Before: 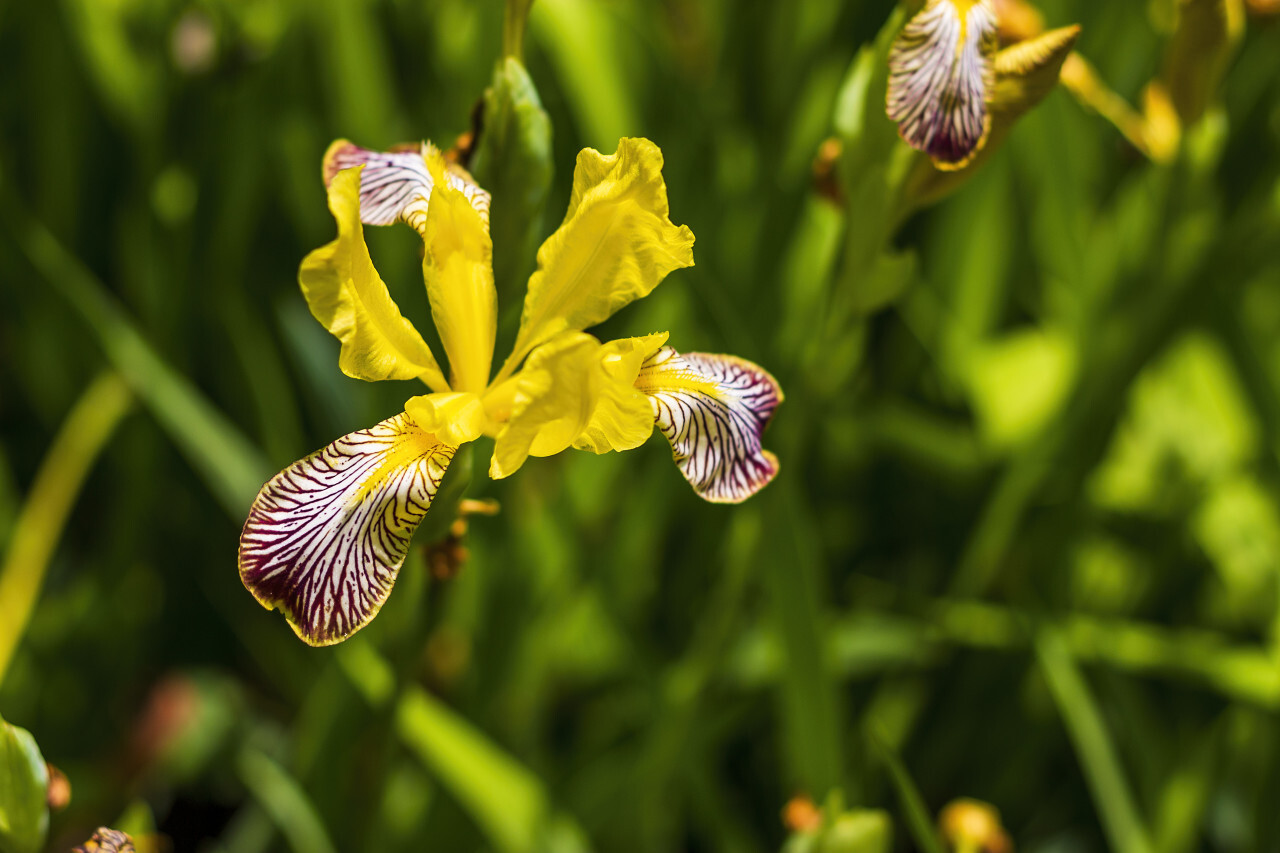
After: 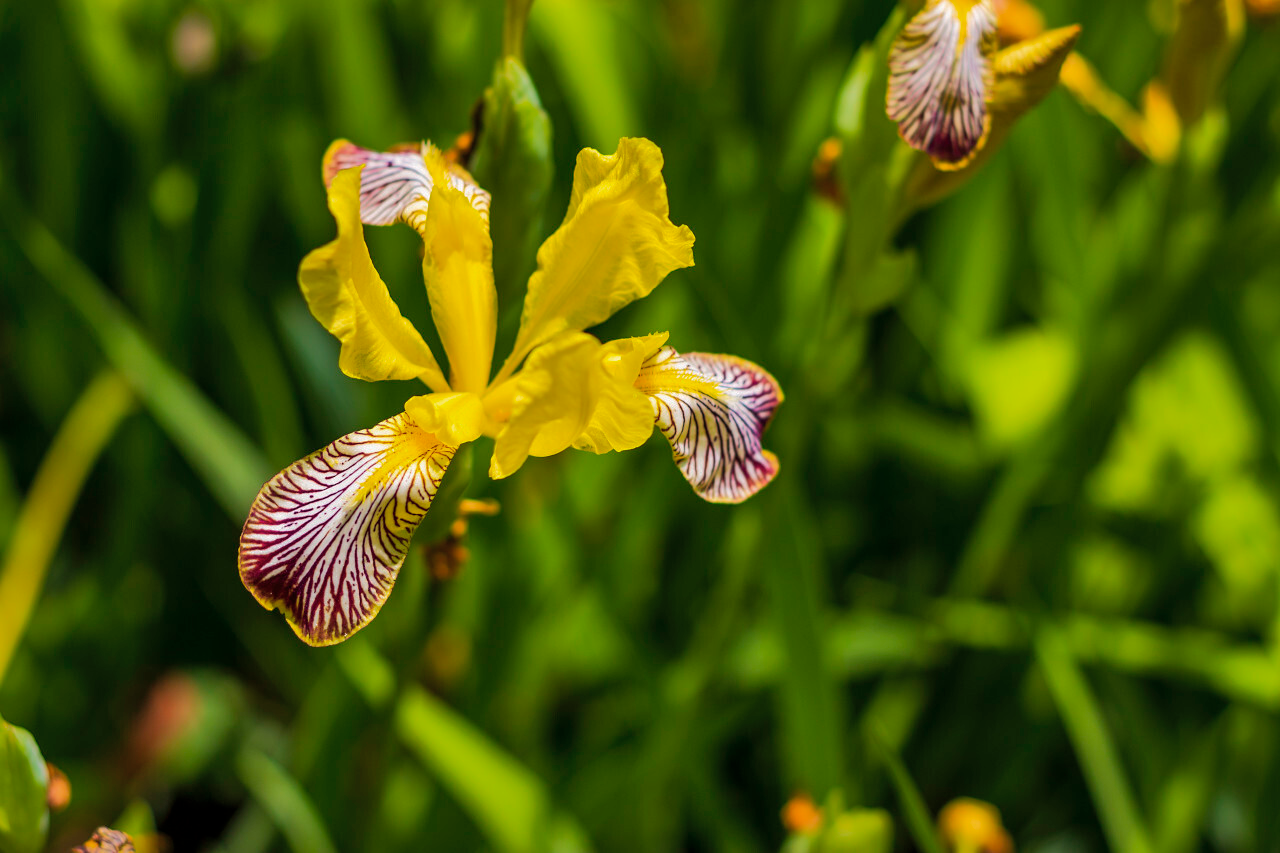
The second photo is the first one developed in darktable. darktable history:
shadows and highlights: shadows 40.23, highlights -59.81
